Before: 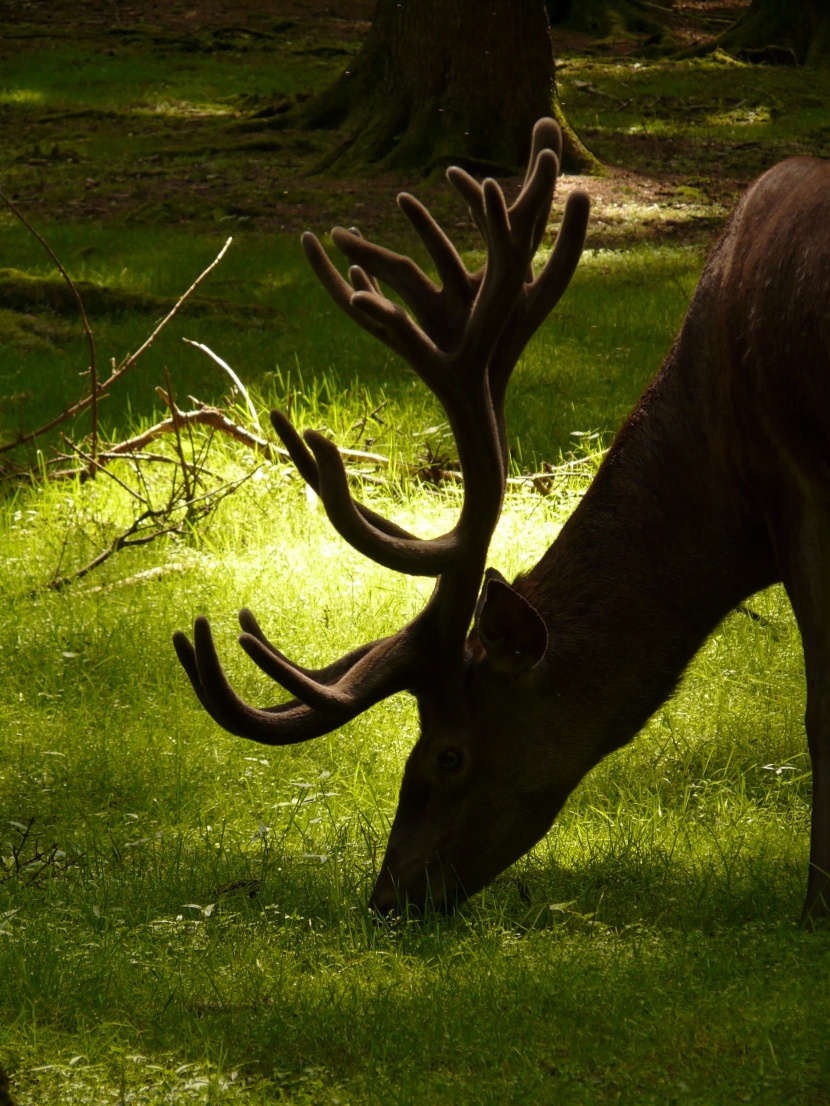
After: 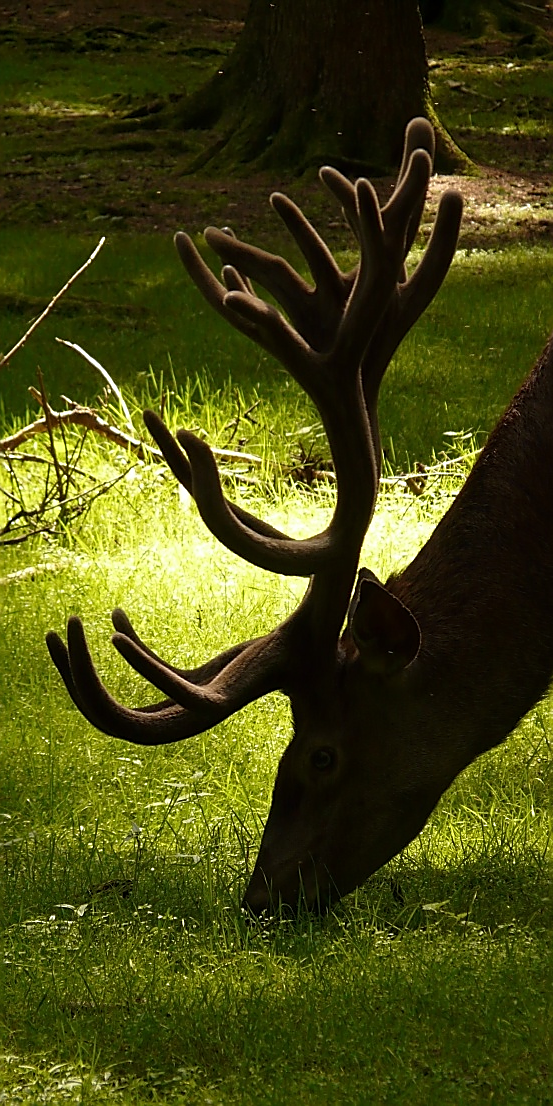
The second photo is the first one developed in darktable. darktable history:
crop: left 15.419%, right 17.914%
sharpen: radius 1.4, amount 1.25, threshold 0.7
